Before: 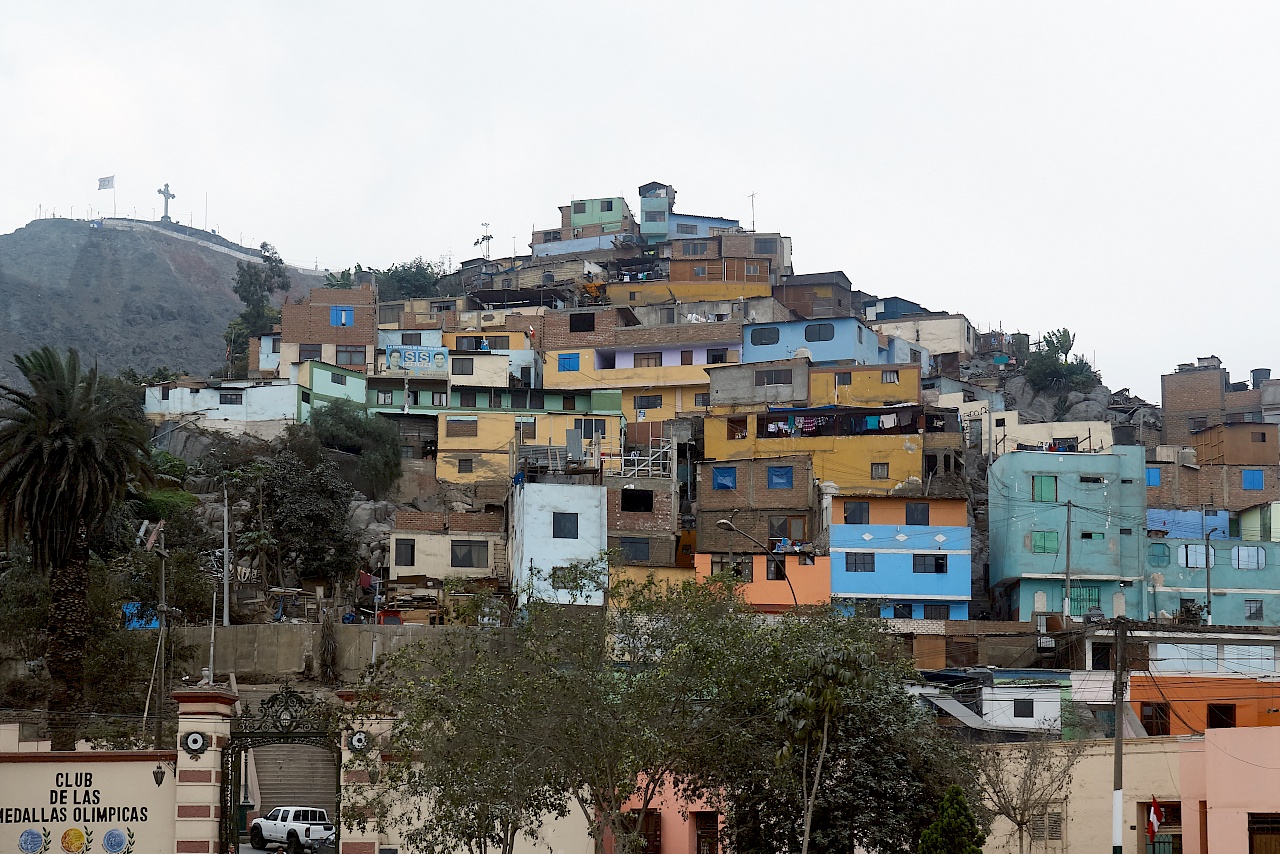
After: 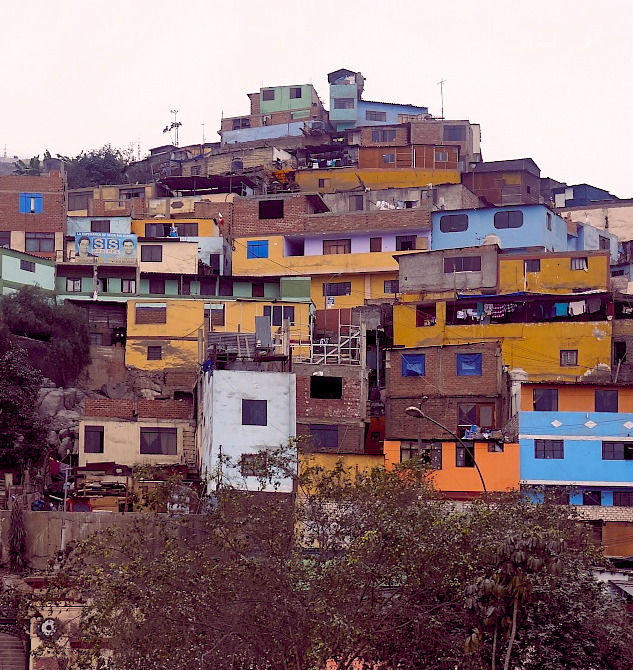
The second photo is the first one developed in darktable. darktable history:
crop and rotate: angle 0.02°, left 24.353%, top 13.219%, right 26.156%, bottom 8.224%
color balance rgb: shadows lift › chroma 6.43%, shadows lift › hue 305.74°, highlights gain › chroma 2.43%, highlights gain › hue 35.74°, global offset › chroma 0.28%, global offset › hue 320.29°, linear chroma grading › global chroma 5.5%, perceptual saturation grading › global saturation 30%, contrast 5.15%
